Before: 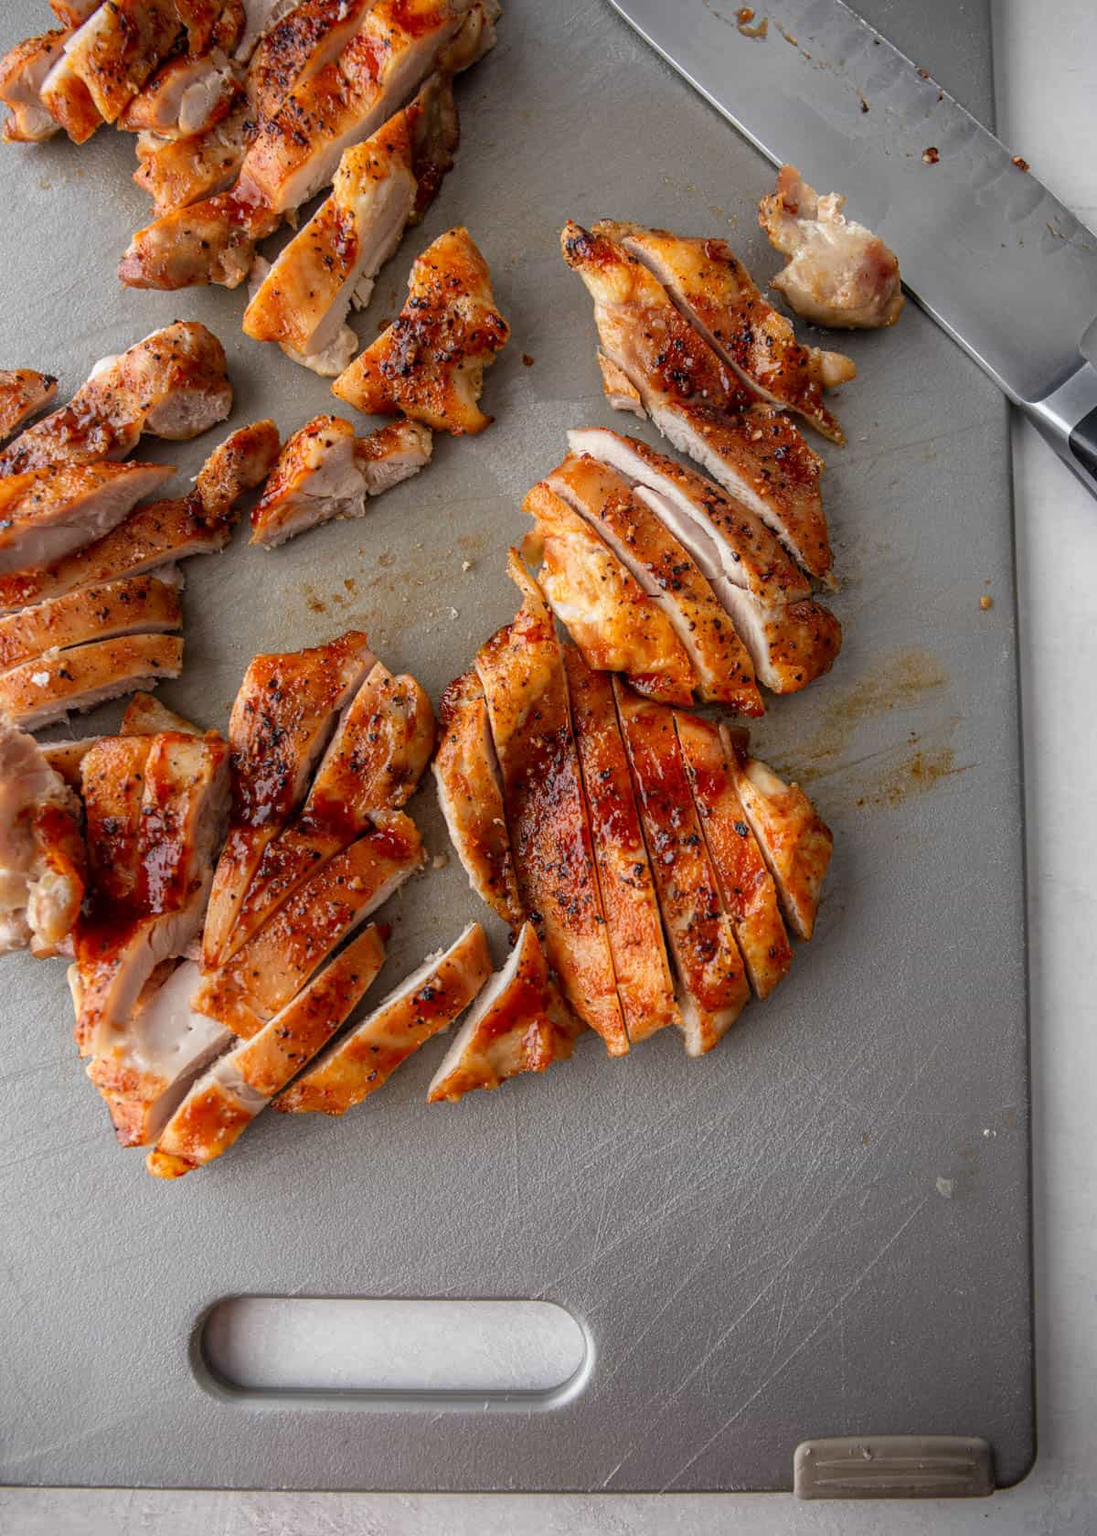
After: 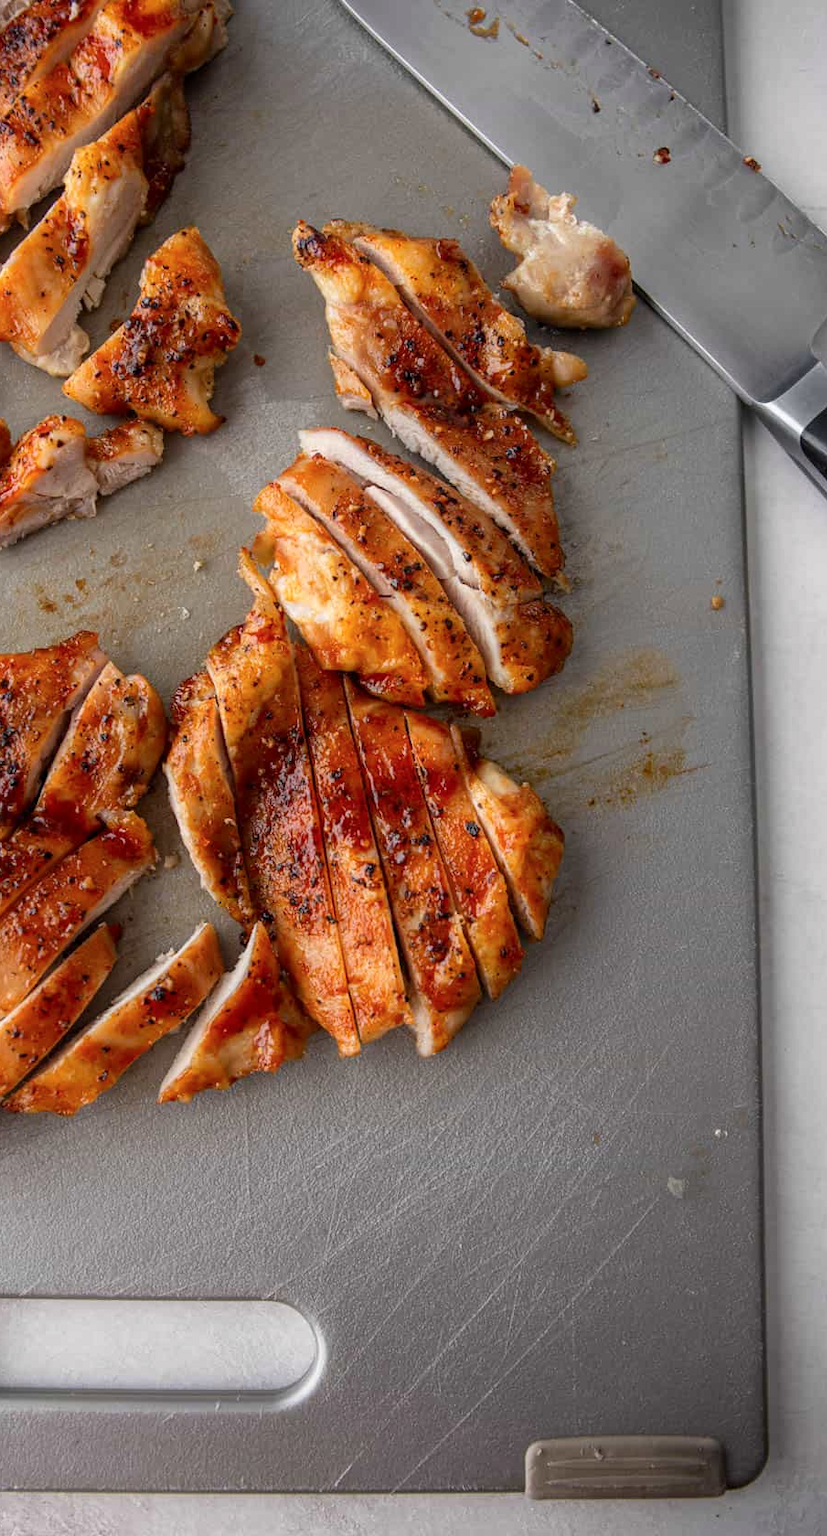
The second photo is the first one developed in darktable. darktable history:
contrast brightness saturation: contrast 0.073
crop and rotate: left 24.511%
color balance rgb: highlights gain › chroma 0.167%, highlights gain › hue 329.97°, perceptual saturation grading › global saturation 0.634%
